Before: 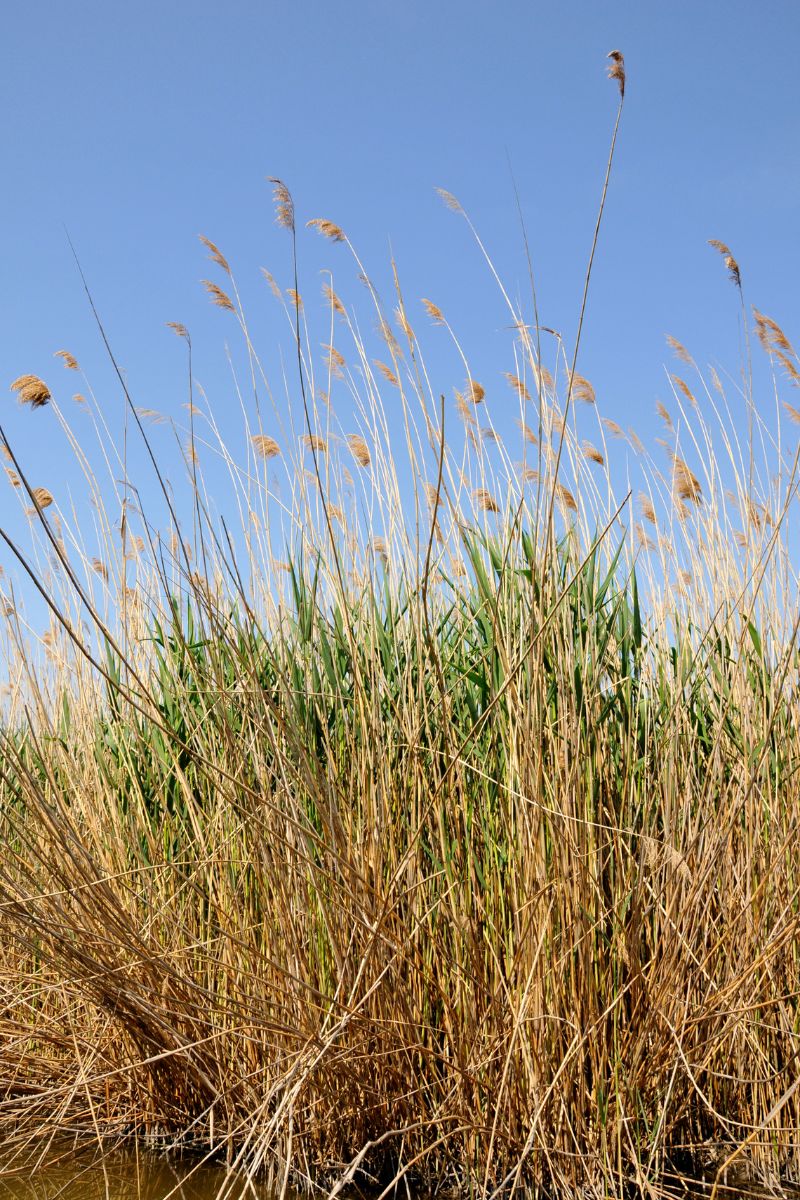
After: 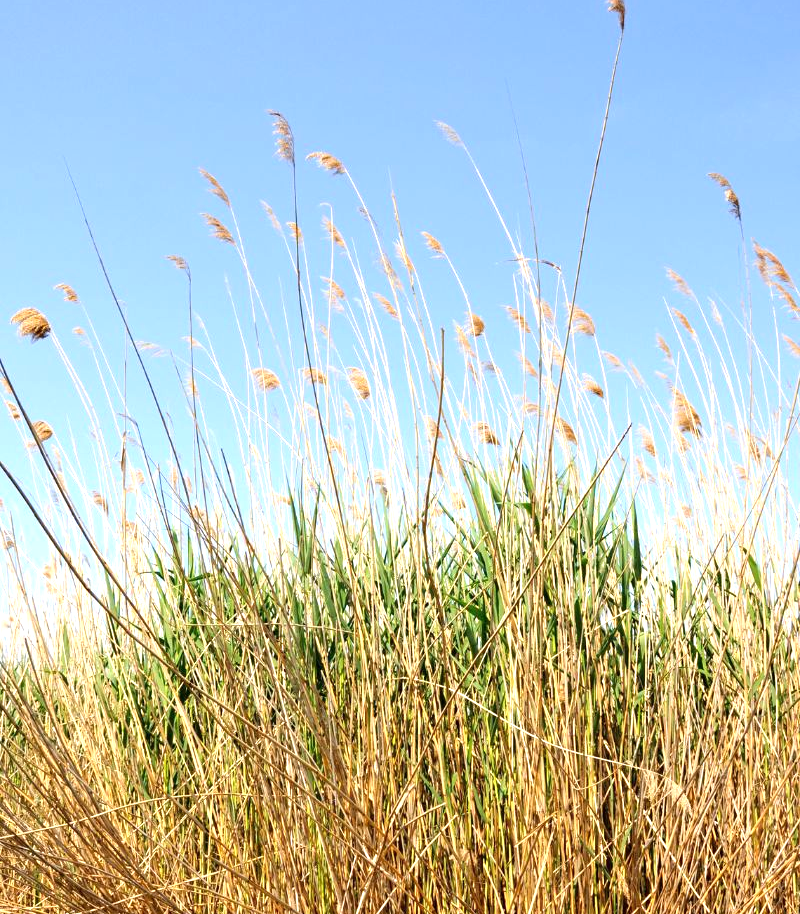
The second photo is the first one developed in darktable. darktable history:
levels: mode automatic, levels [0, 0.281, 0.562]
exposure: exposure 0.824 EV, compensate highlight preservation false
crop: top 5.589%, bottom 18.178%
